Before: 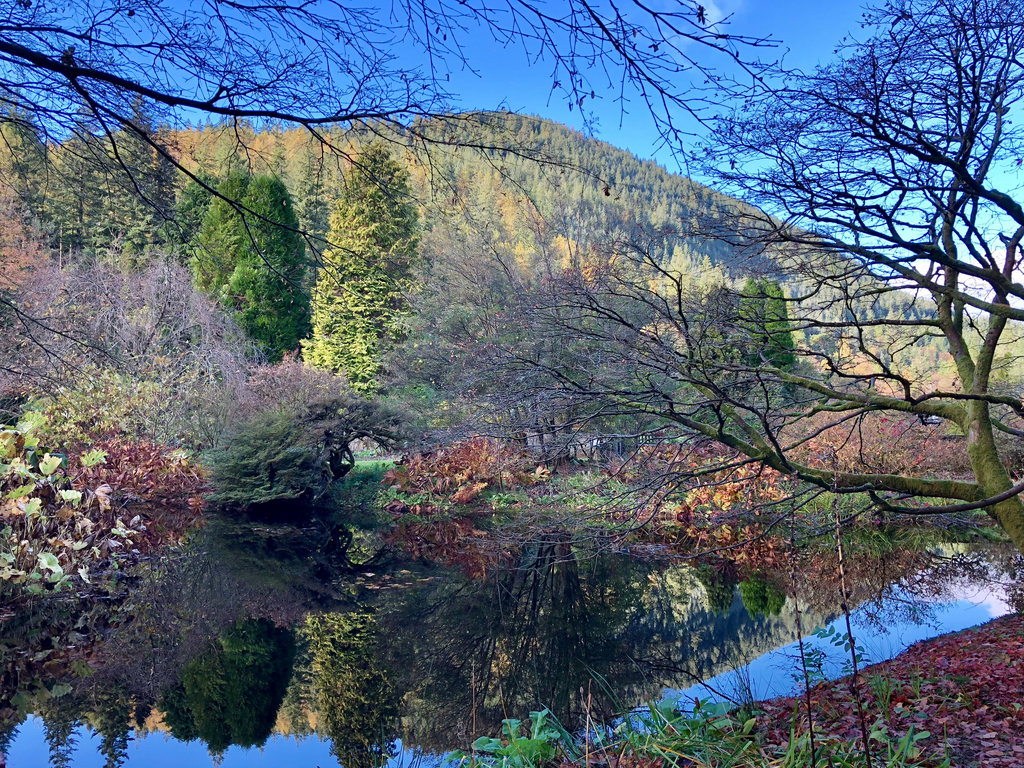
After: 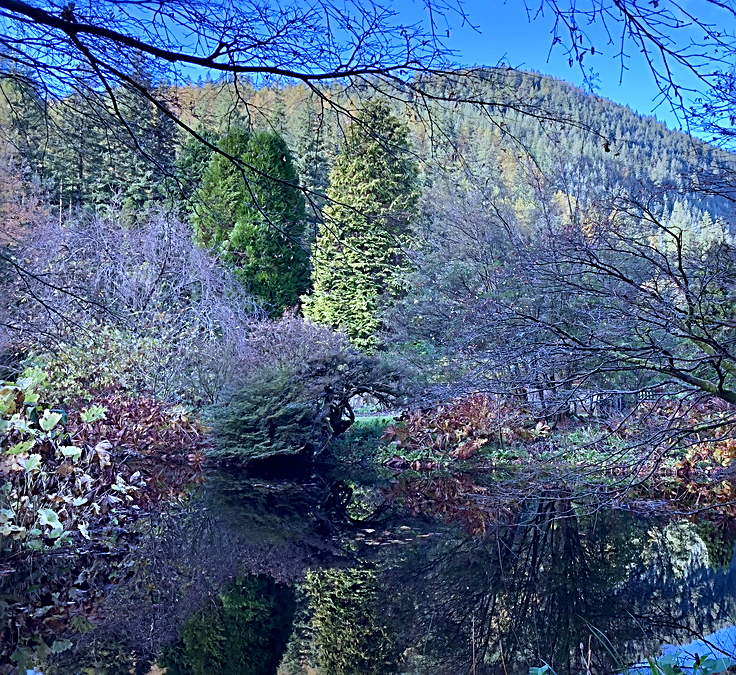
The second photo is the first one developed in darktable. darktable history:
sharpen: radius 2.543, amount 0.636
crop: top 5.803%, right 27.864%, bottom 5.804%
white balance: red 0.871, blue 1.249
